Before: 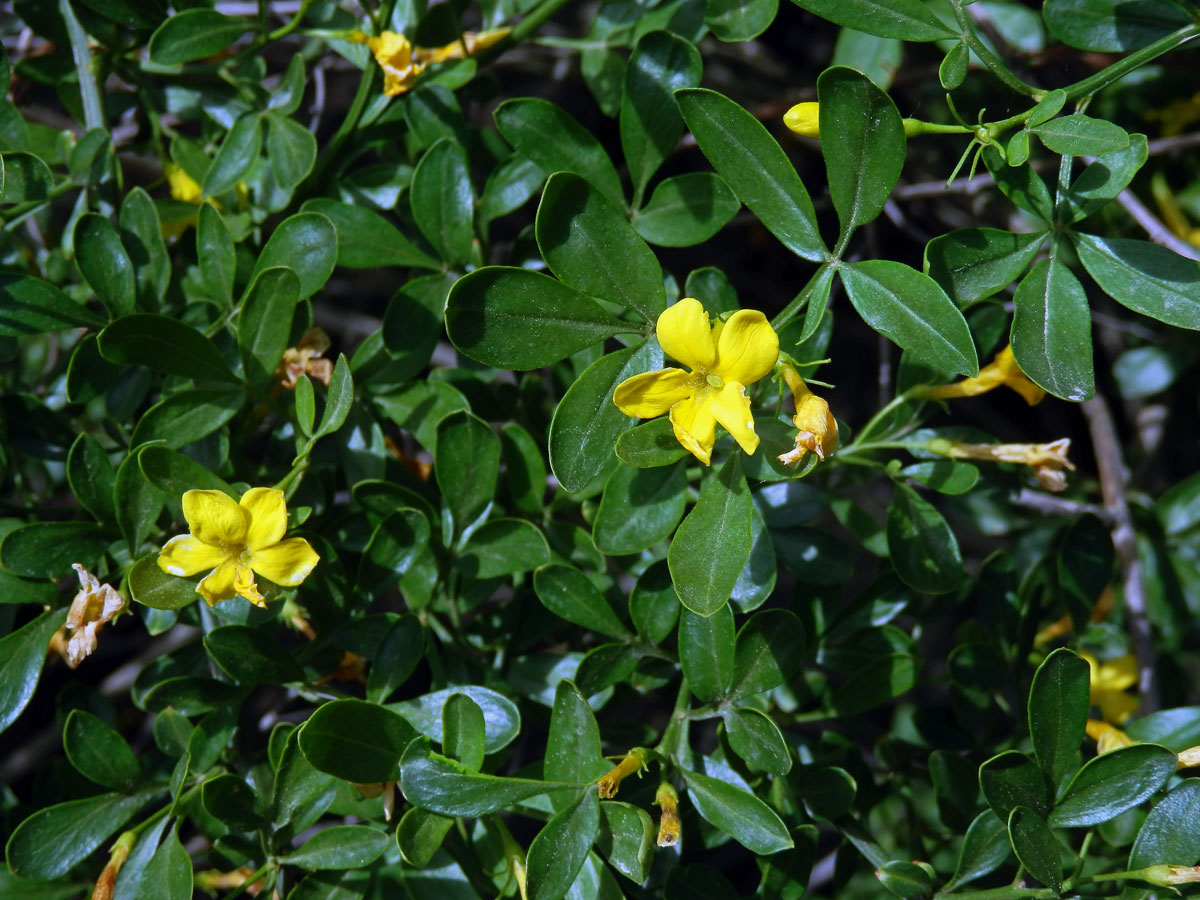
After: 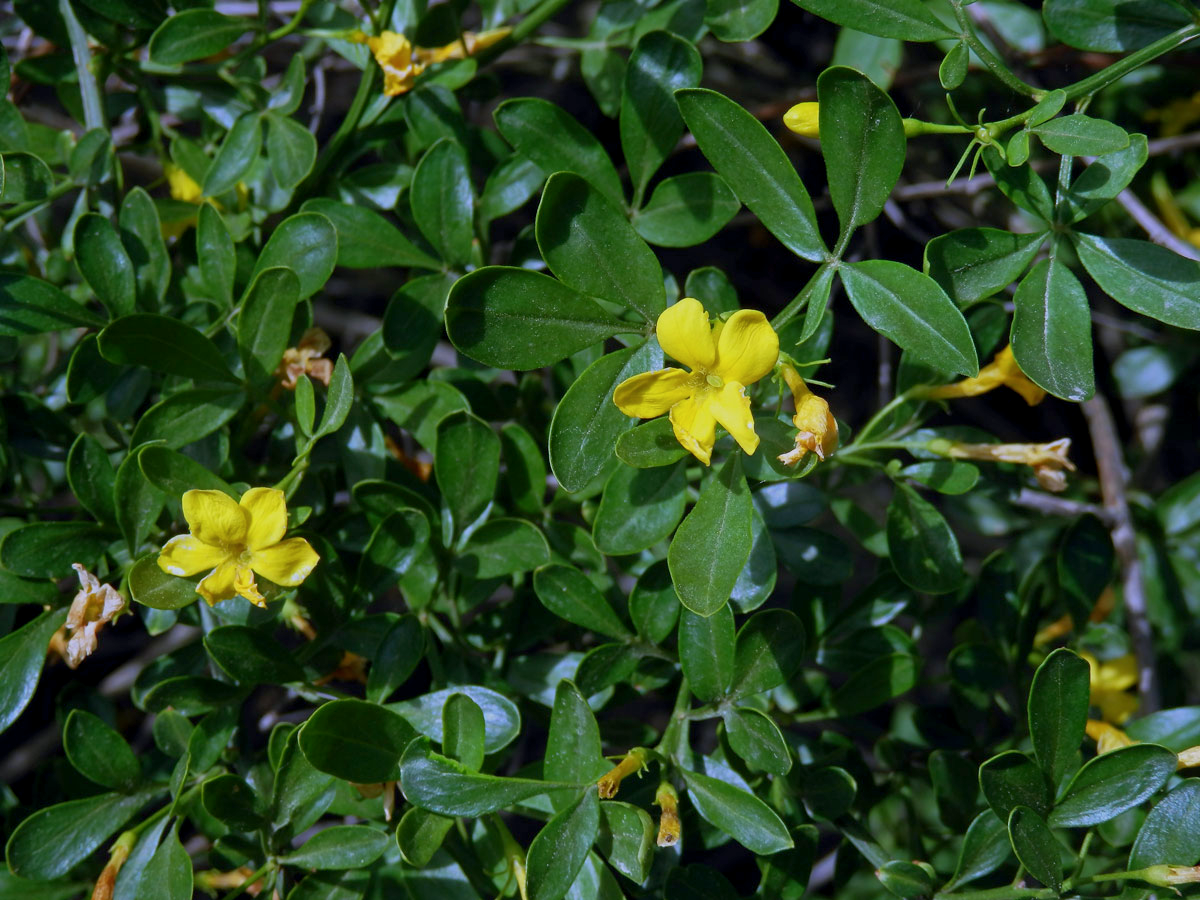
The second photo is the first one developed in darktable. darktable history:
exposure: black level correction 0.002, exposure -0.1 EV, compensate highlight preservation false
color balance rgb: perceptual saturation grading › global saturation -0.31%, global vibrance -8%, contrast -13%, saturation formula JzAzBz (2021)
